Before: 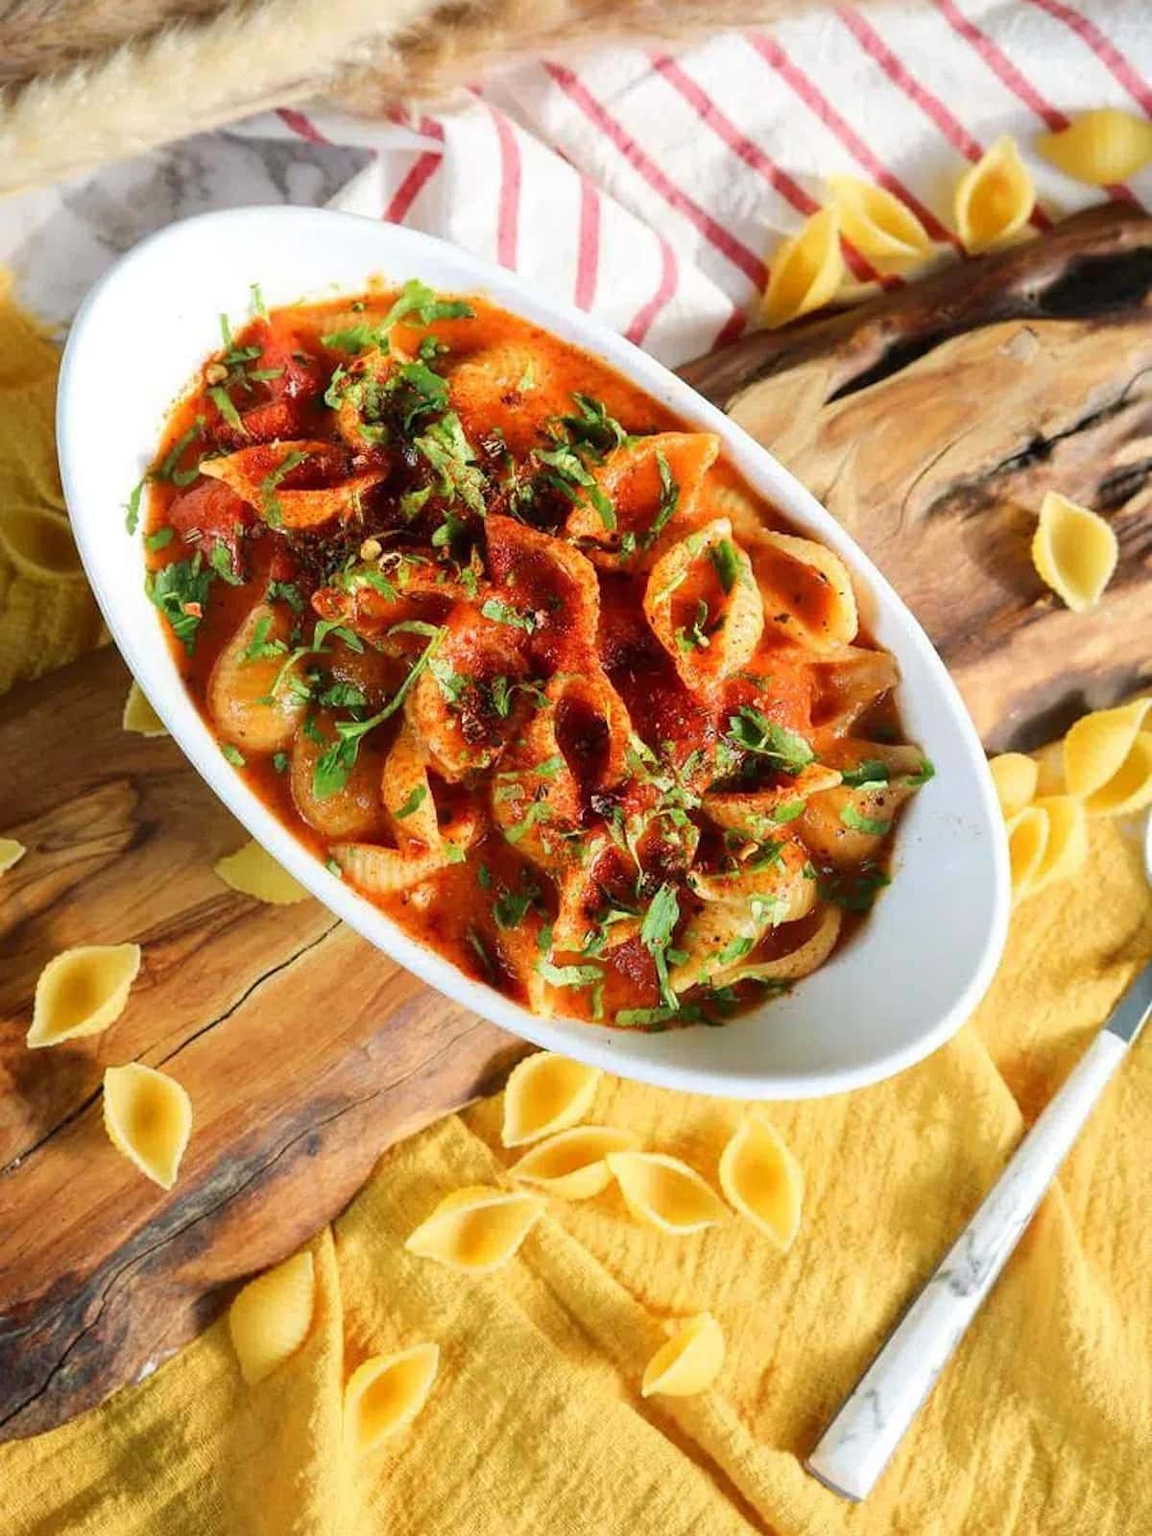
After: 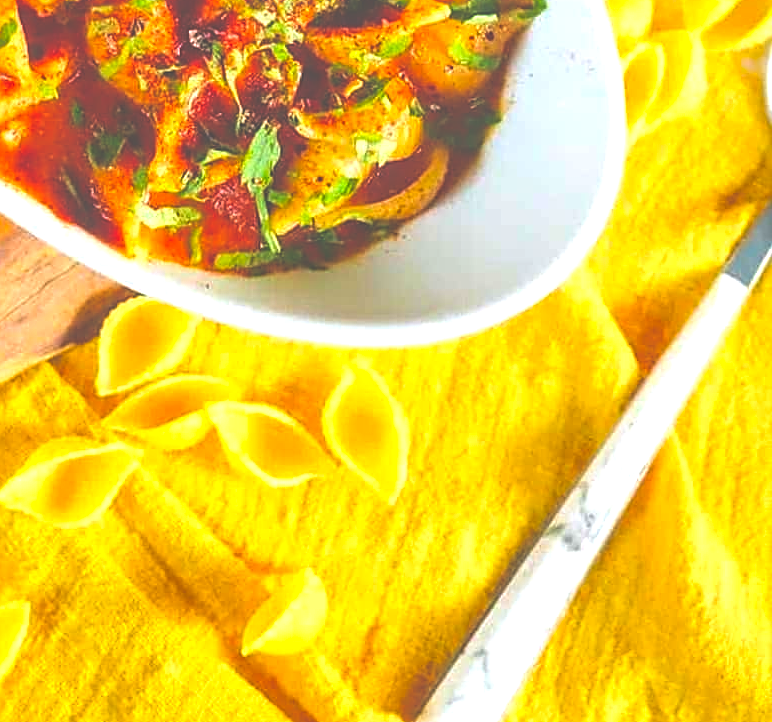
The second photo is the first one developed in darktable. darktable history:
crop and rotate: left 35.584%, top 49.981%, bottom 4.835%
color balance rgb: perceptual saturation grading › global saturation 35.495%, global vibrance 33.651%
exposure: black level correction -0.07, exposure 0.503 EV, compensate highlight preservation false
sharpen: on, module defaults
local contrast: on, module defaults
